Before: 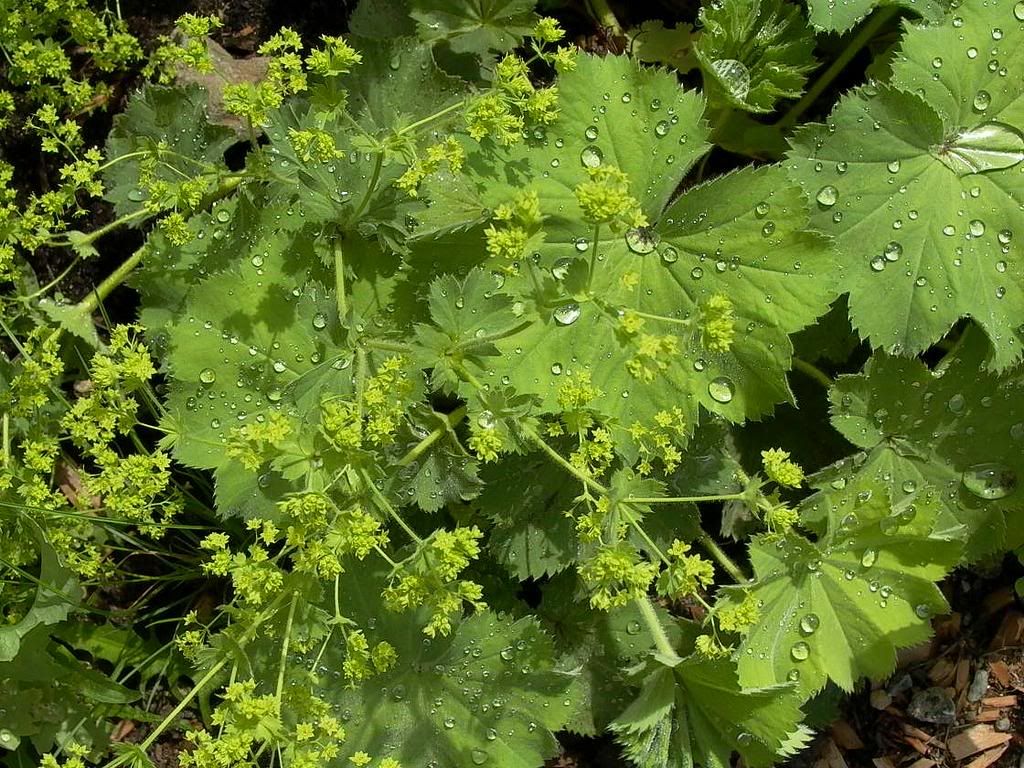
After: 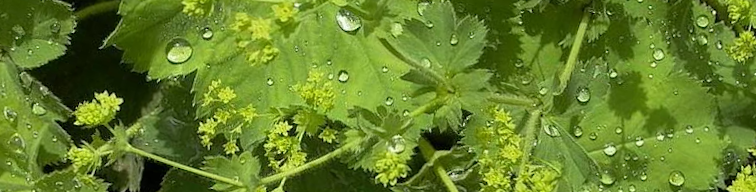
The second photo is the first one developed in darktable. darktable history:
crop and rotate: angle 16.12°, top 30.835%, bottom 35.653%
rotate and perspective: rotation 0.226°, lens shift (vertical) -0.042, crop left 0.023, crop right 0.982, crop top 0.006, crop bottom 0.994
exposure: compensate highlight preservation false
